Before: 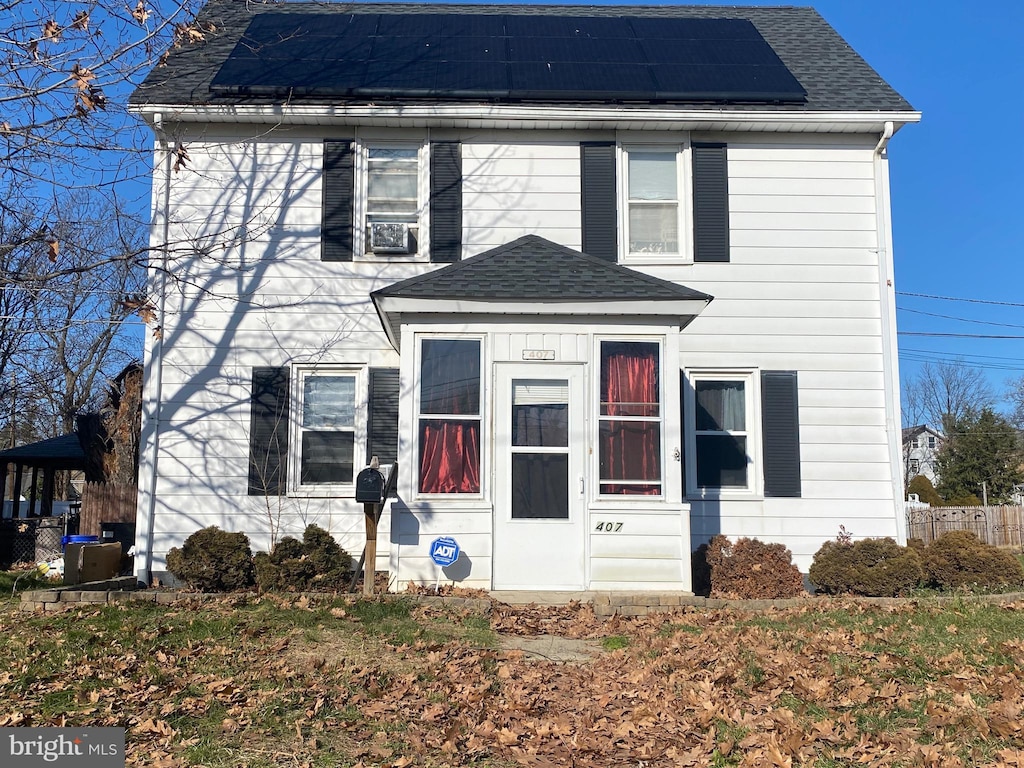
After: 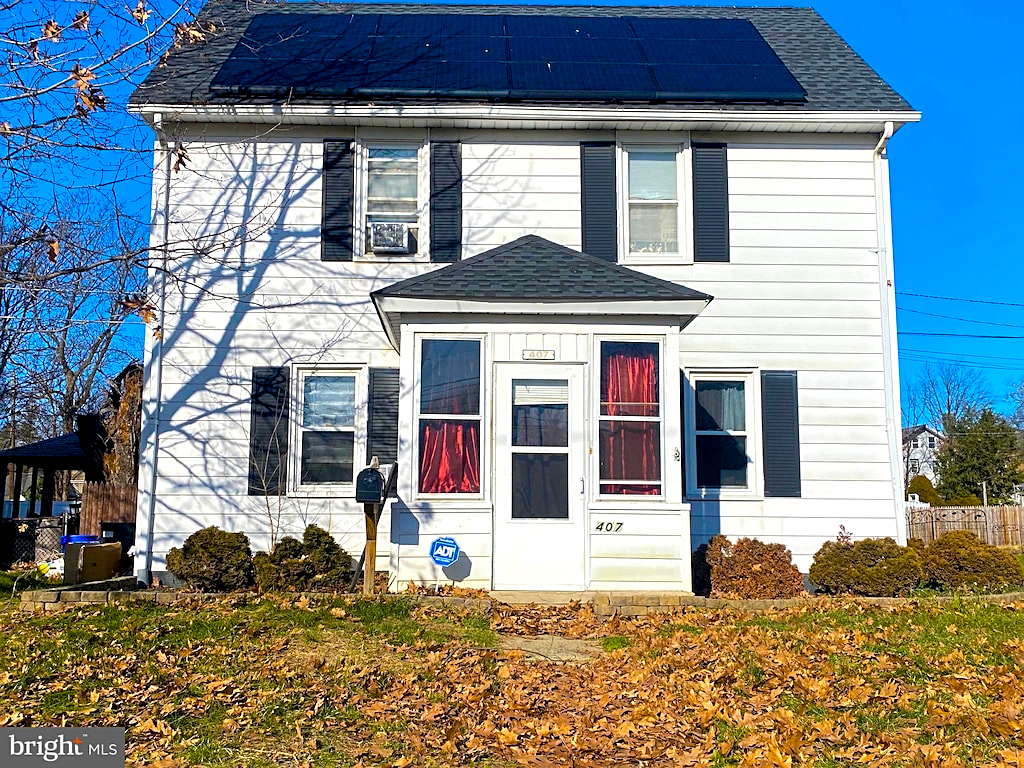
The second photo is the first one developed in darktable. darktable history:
sharpen: on, module defaults
color balance rgb: highlights gain › luminance 9.997%, linear chroma grading › global chroma 49.909%, perceptual saturation grading › global saturation 0.013%, global vibrance 44.907%
shadows and highlights: shadows 25.3, highlights -24.36
local contrast: highlights 107%, shadows 100%, detail 119%, midtone range 0.2
exposure: black level correction 0.004, exposure 0.017 EV, compensate highlight preservation false
